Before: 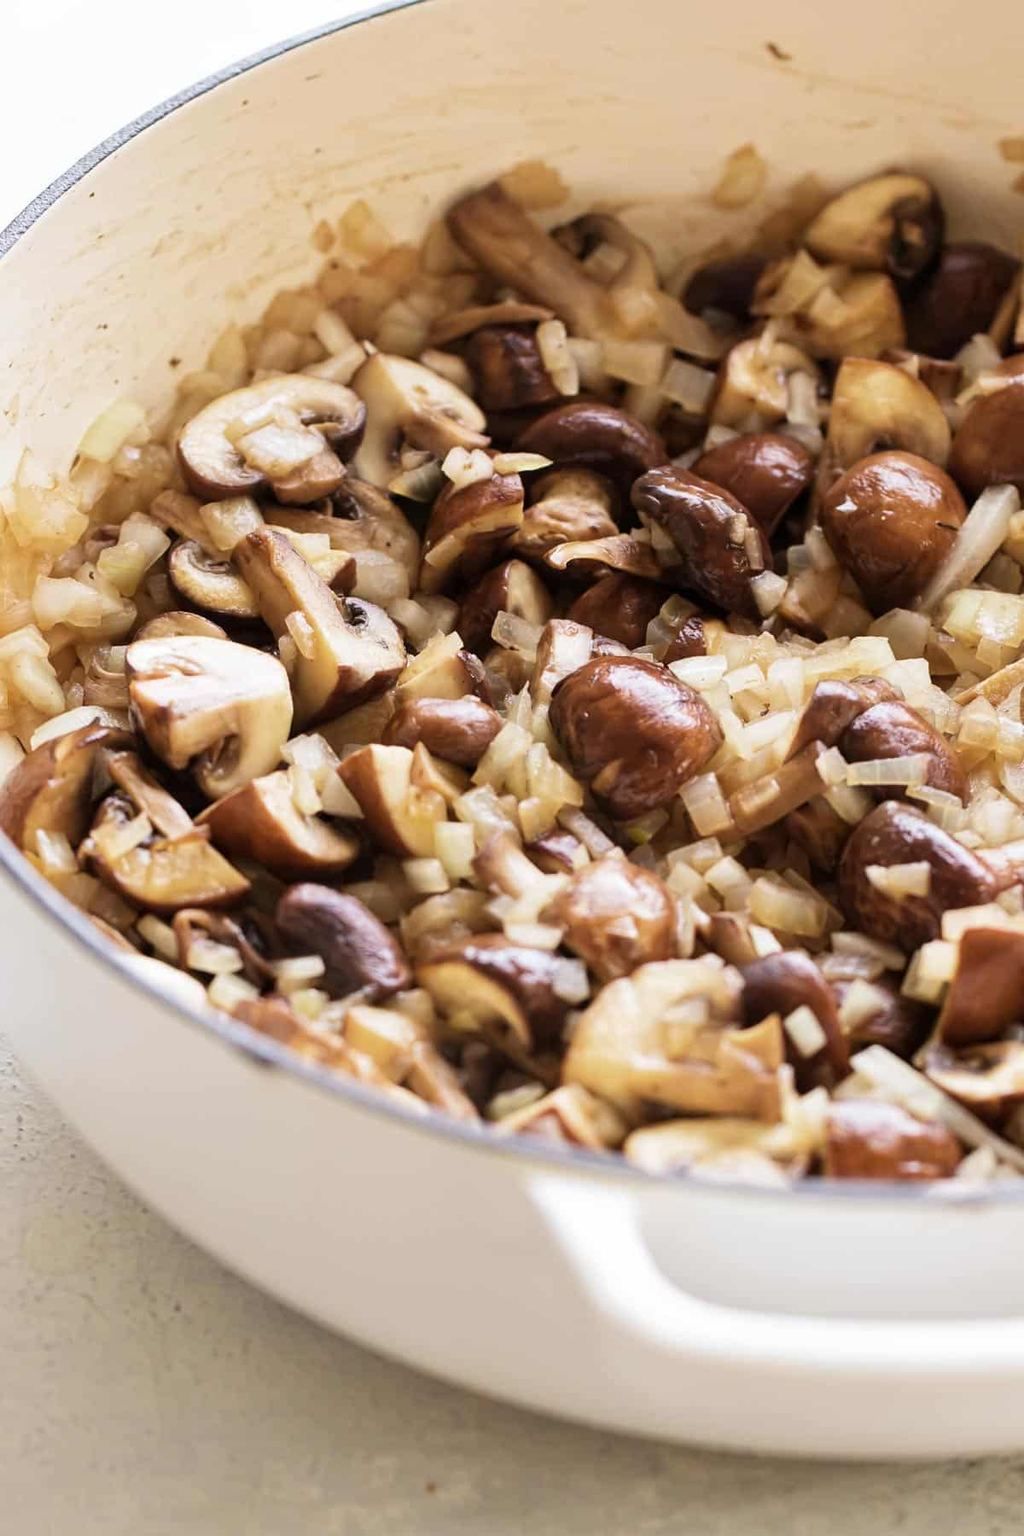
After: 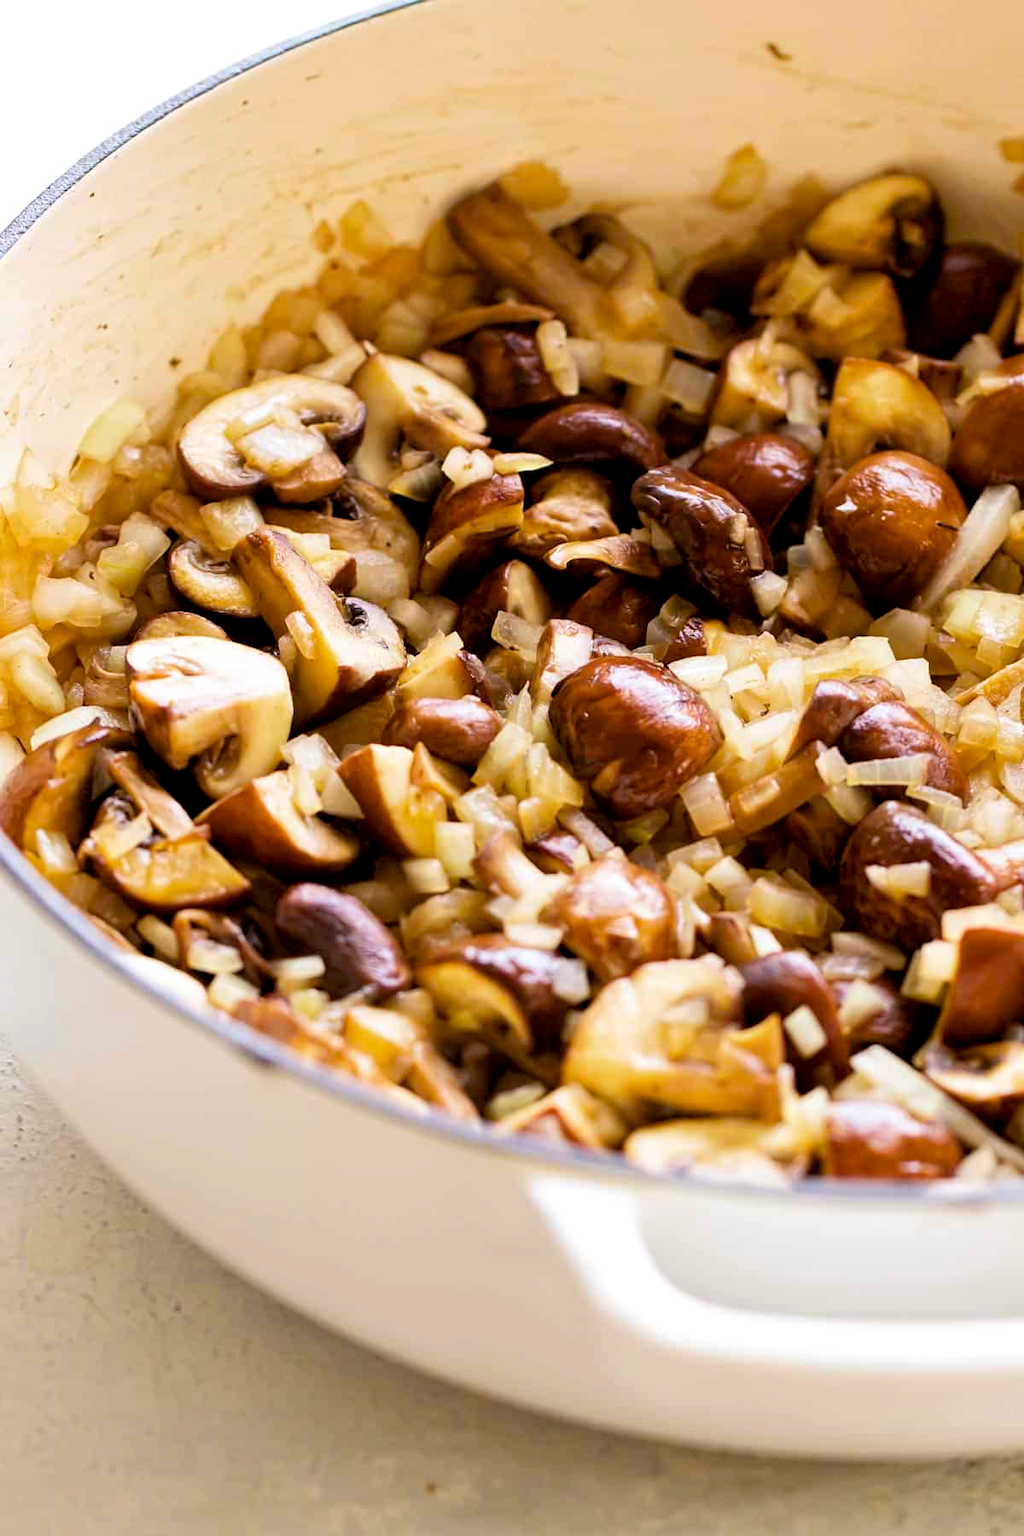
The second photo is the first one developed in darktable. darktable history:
exposure: black level correction 0.007, exposure 0.093 EV, compensate highlight preservation false
contrast brightness saturation: saturation 0.1
color balance rgb: perceptual saturation grading › global saturation 20%, global vibrance 20%
